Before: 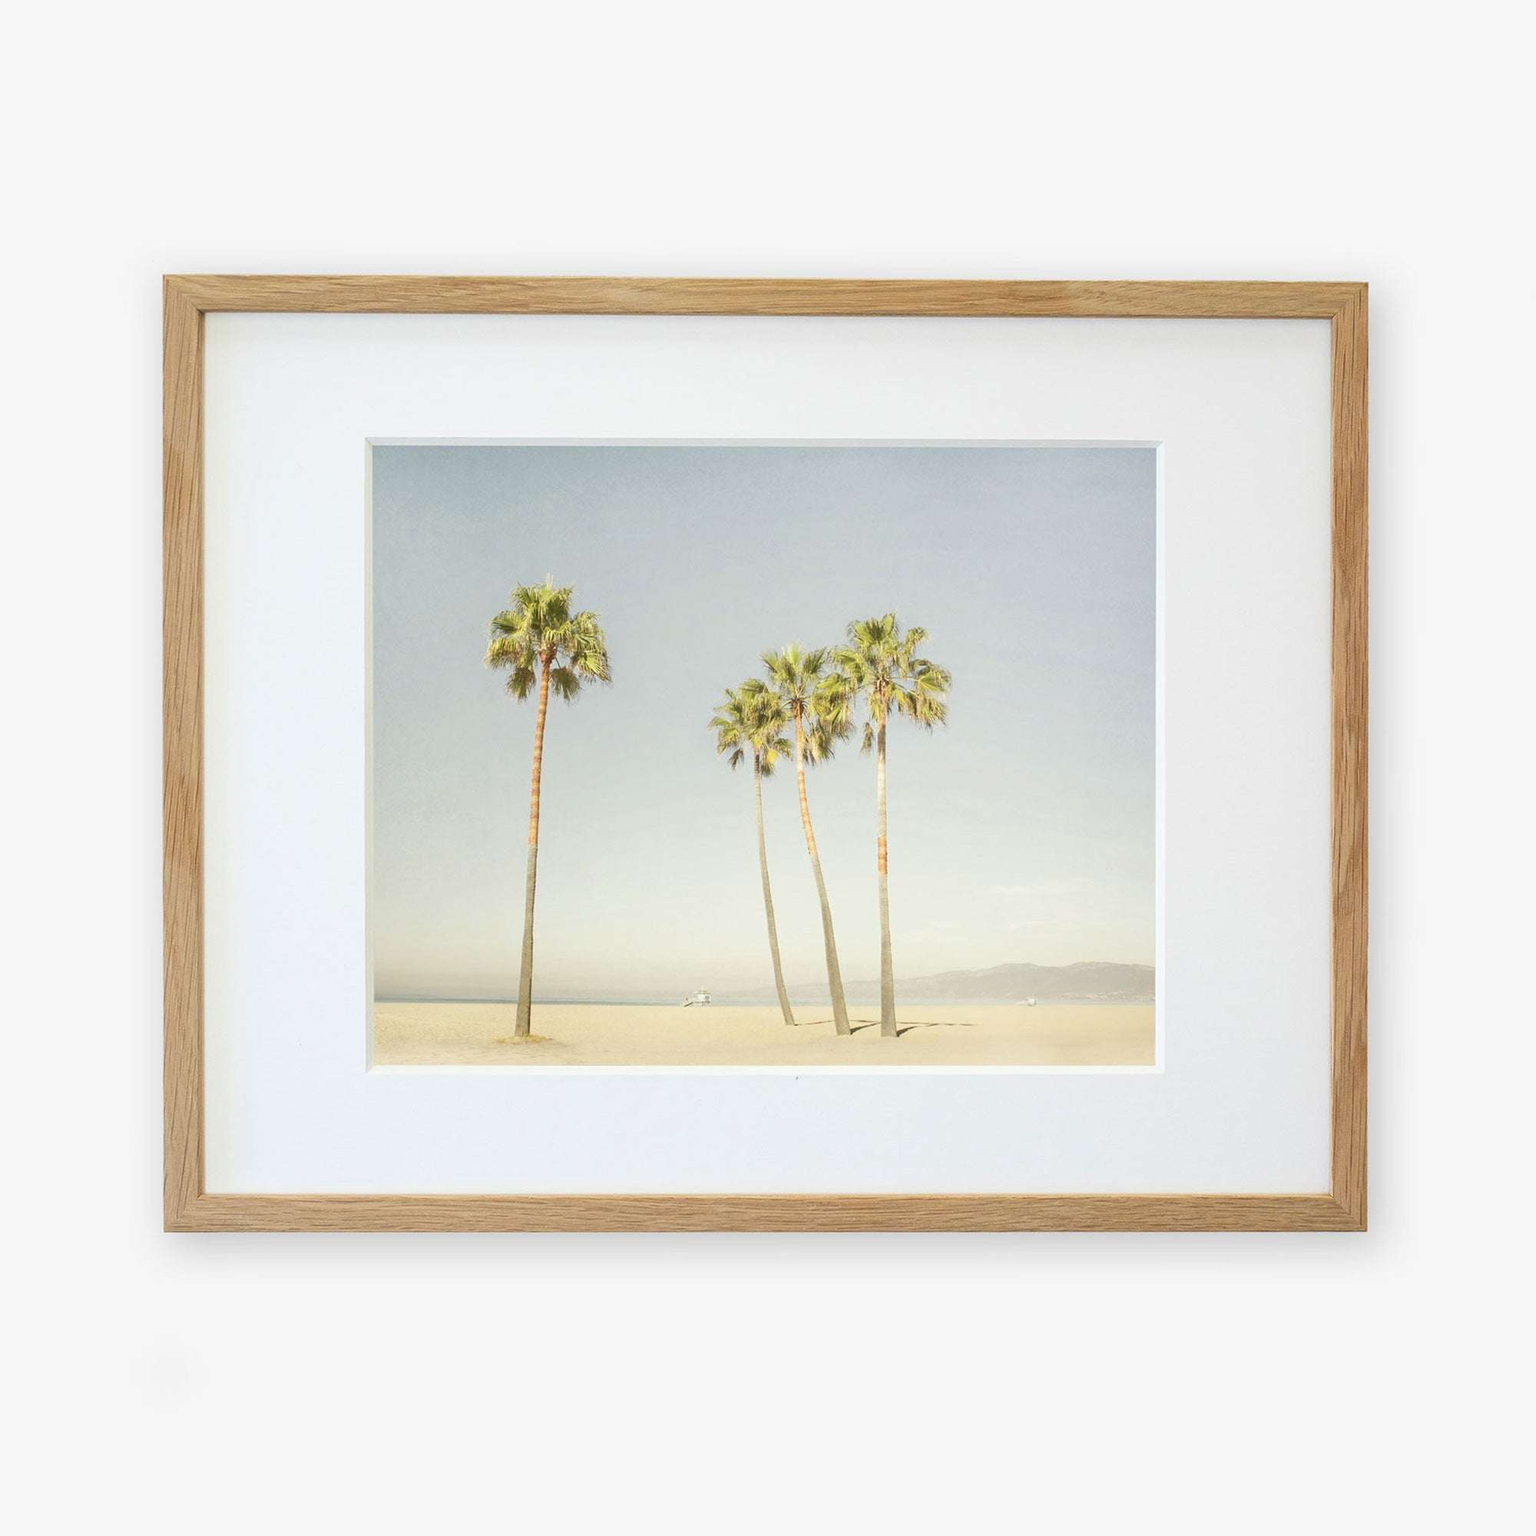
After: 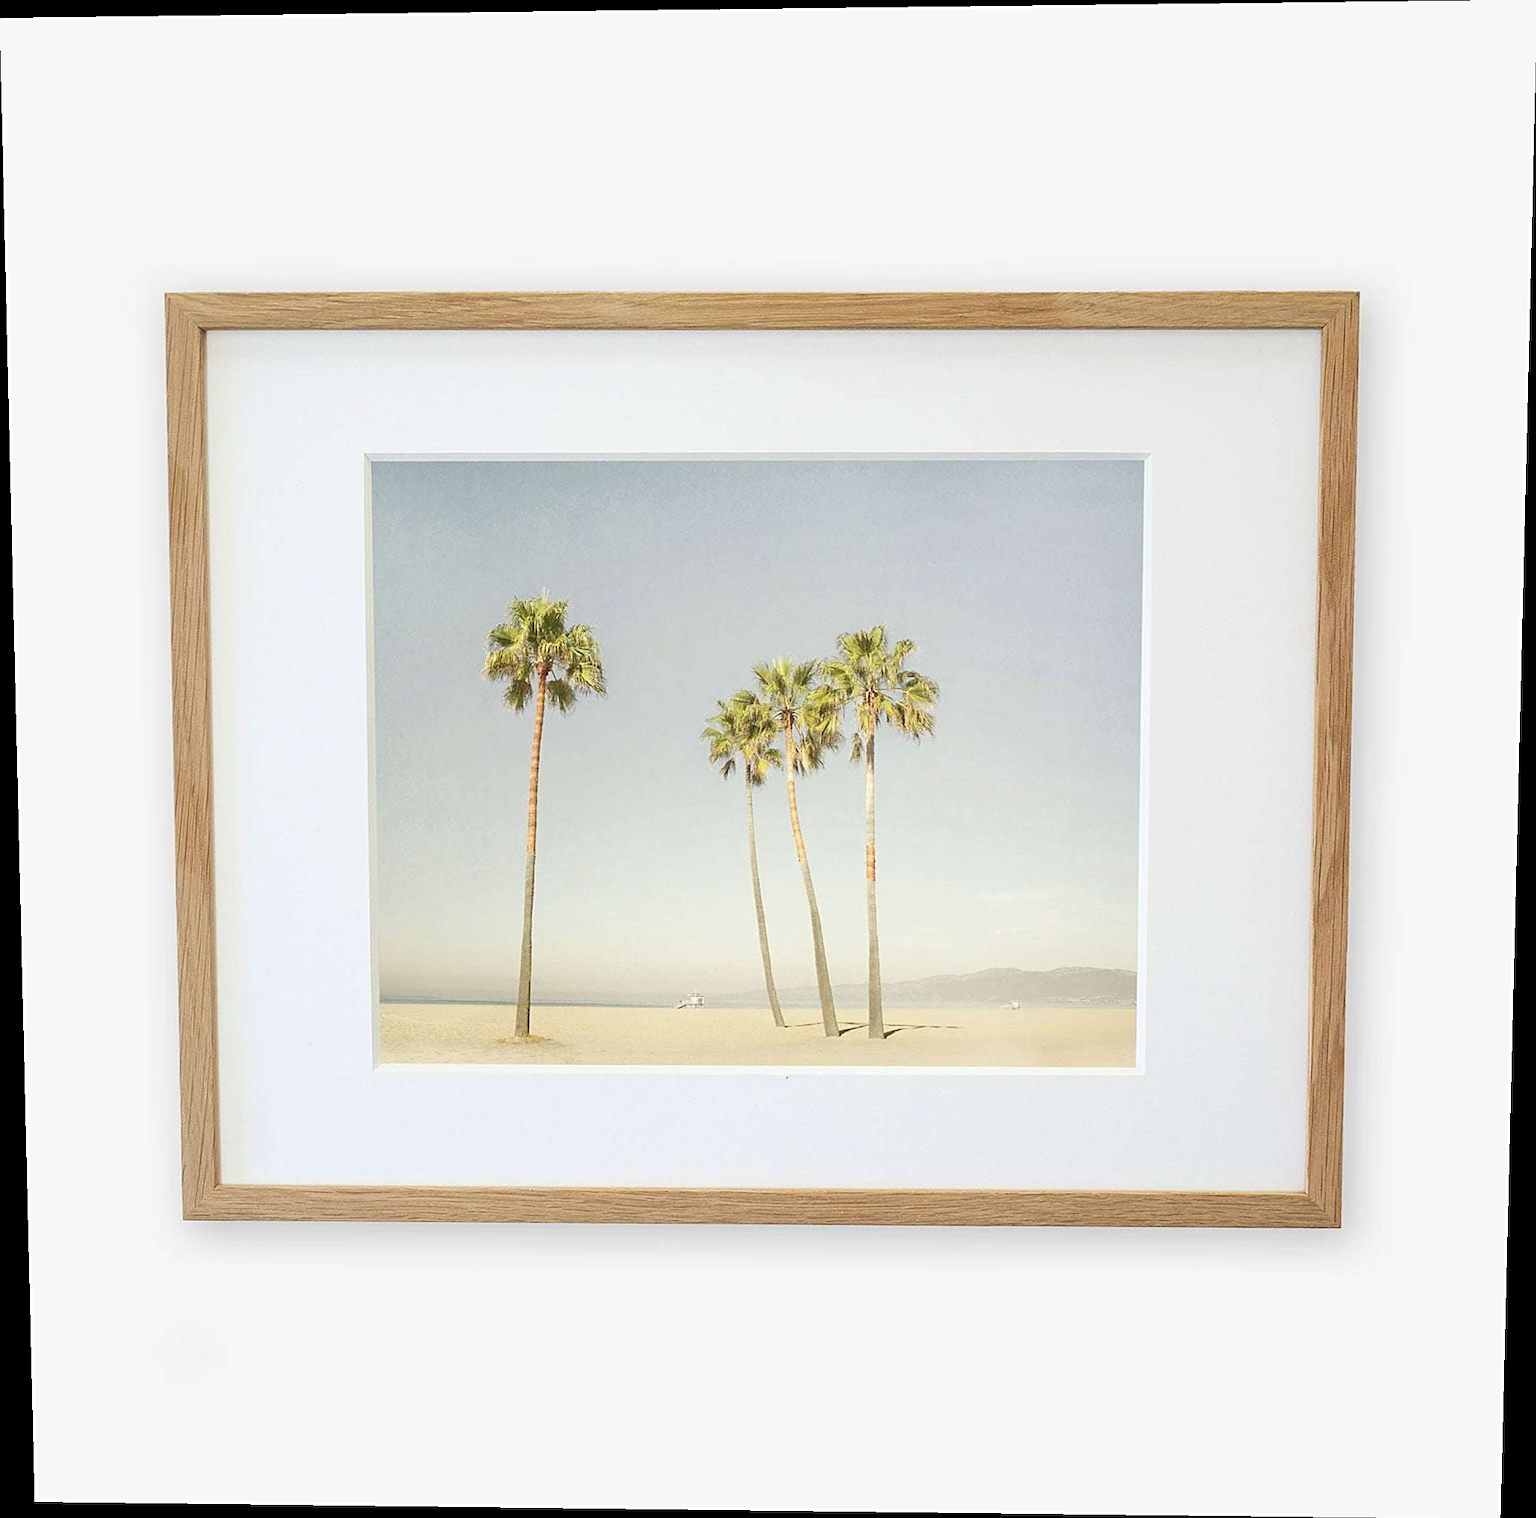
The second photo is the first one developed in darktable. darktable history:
sharpen: on, module defaults
rotate and perspective: lens shift (vertical) 0.048, lens shift (horizontal) -0.024, automatic cropping off
